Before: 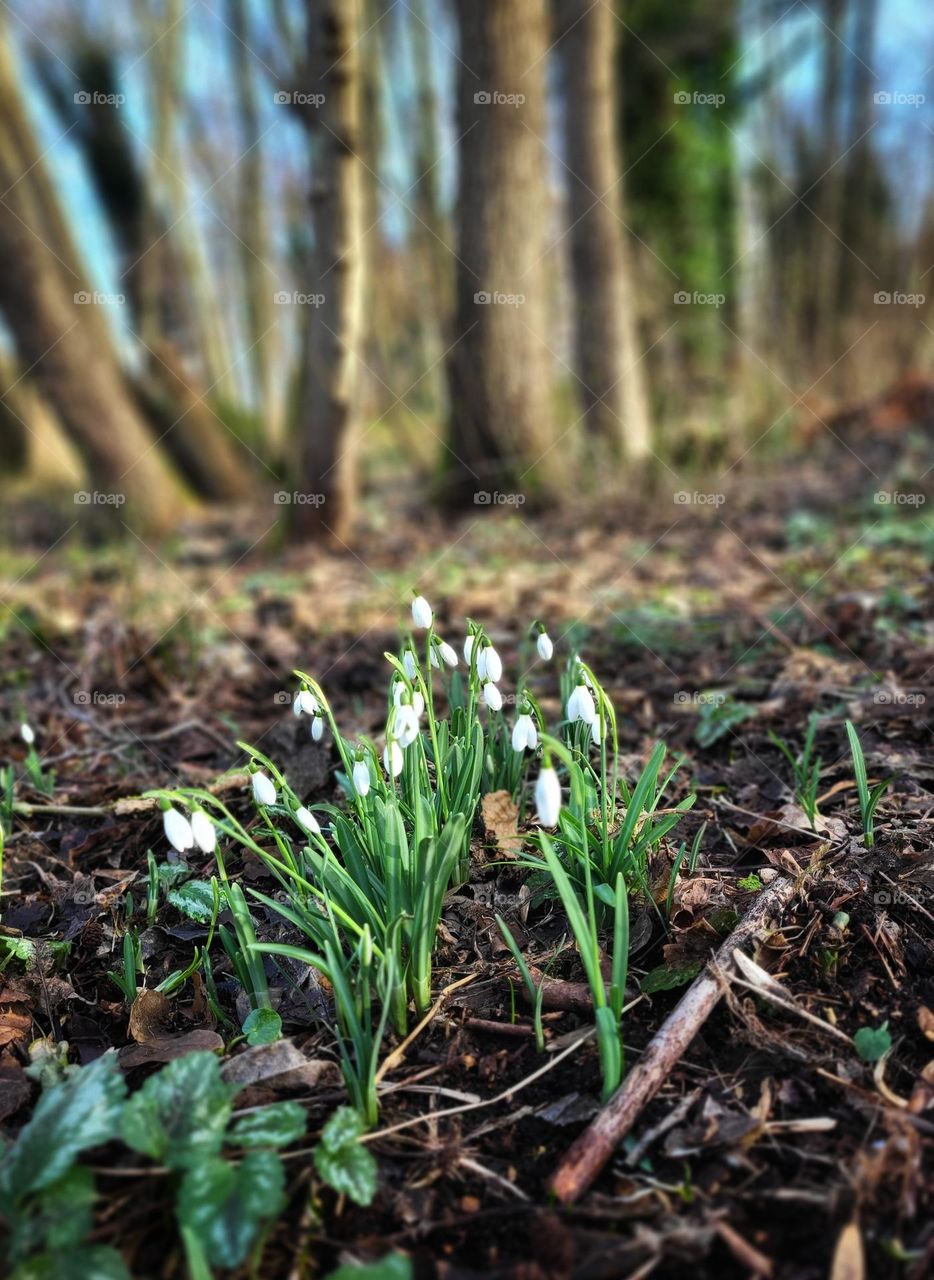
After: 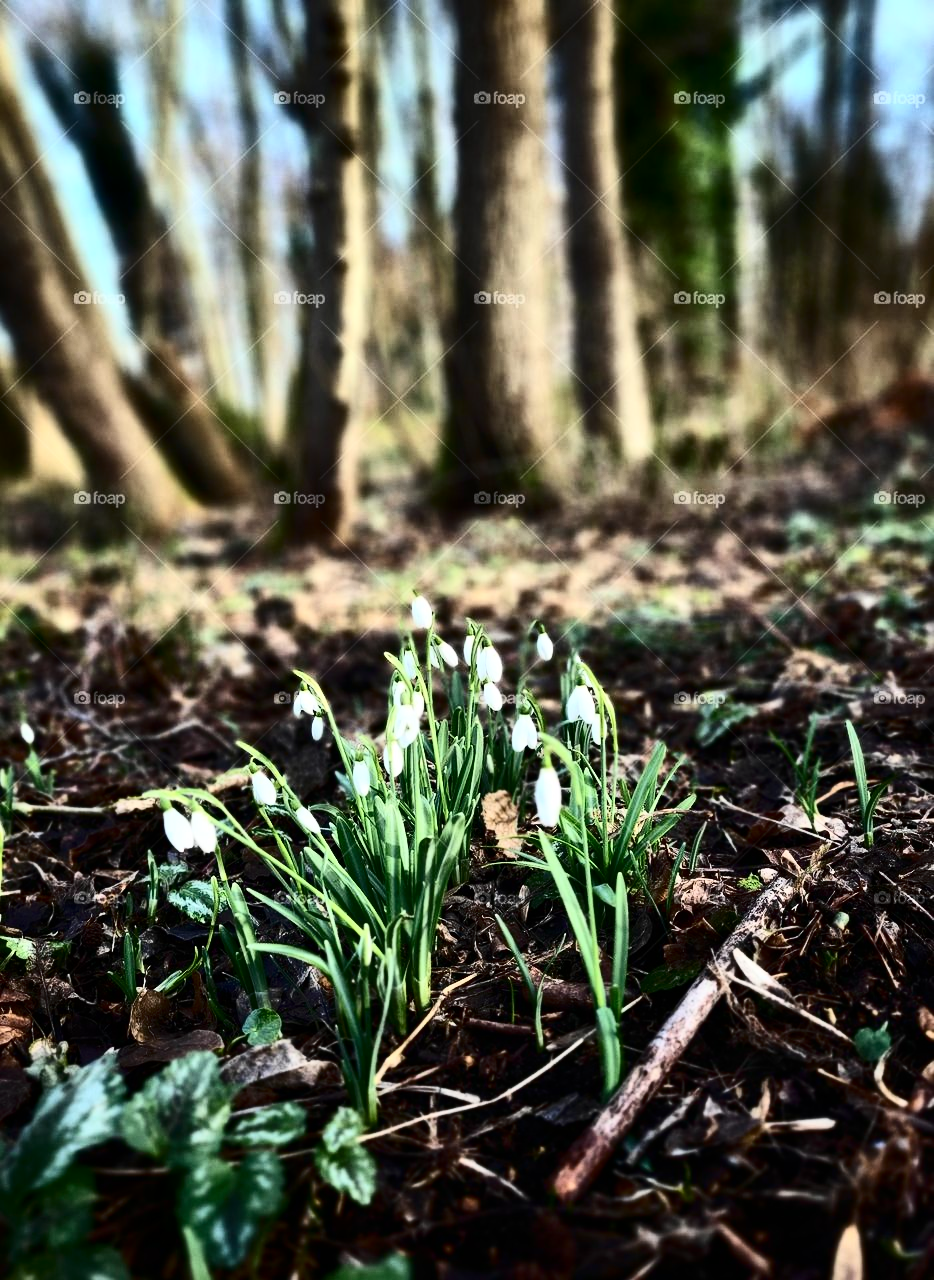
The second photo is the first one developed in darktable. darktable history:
contrast brightness saturation: contrast 0.505, saturation -0.083
